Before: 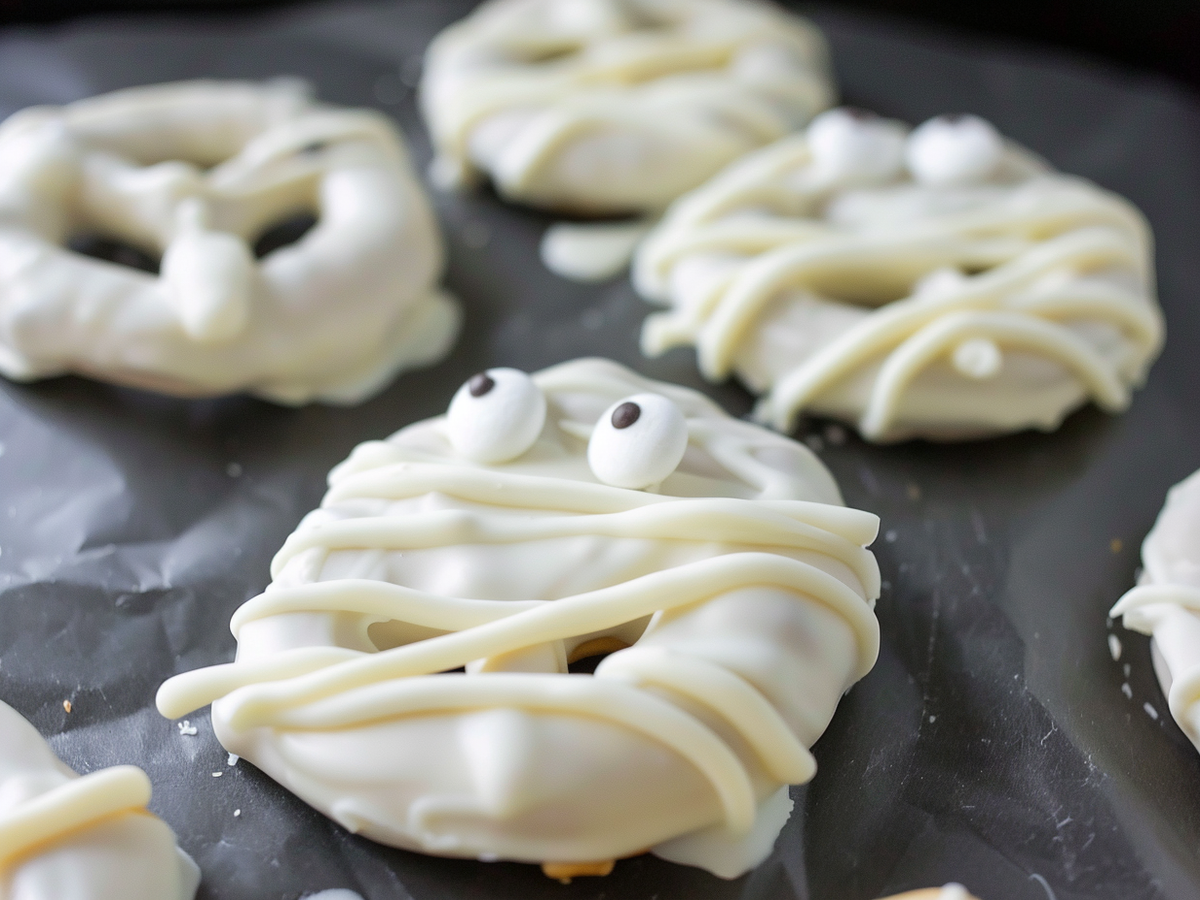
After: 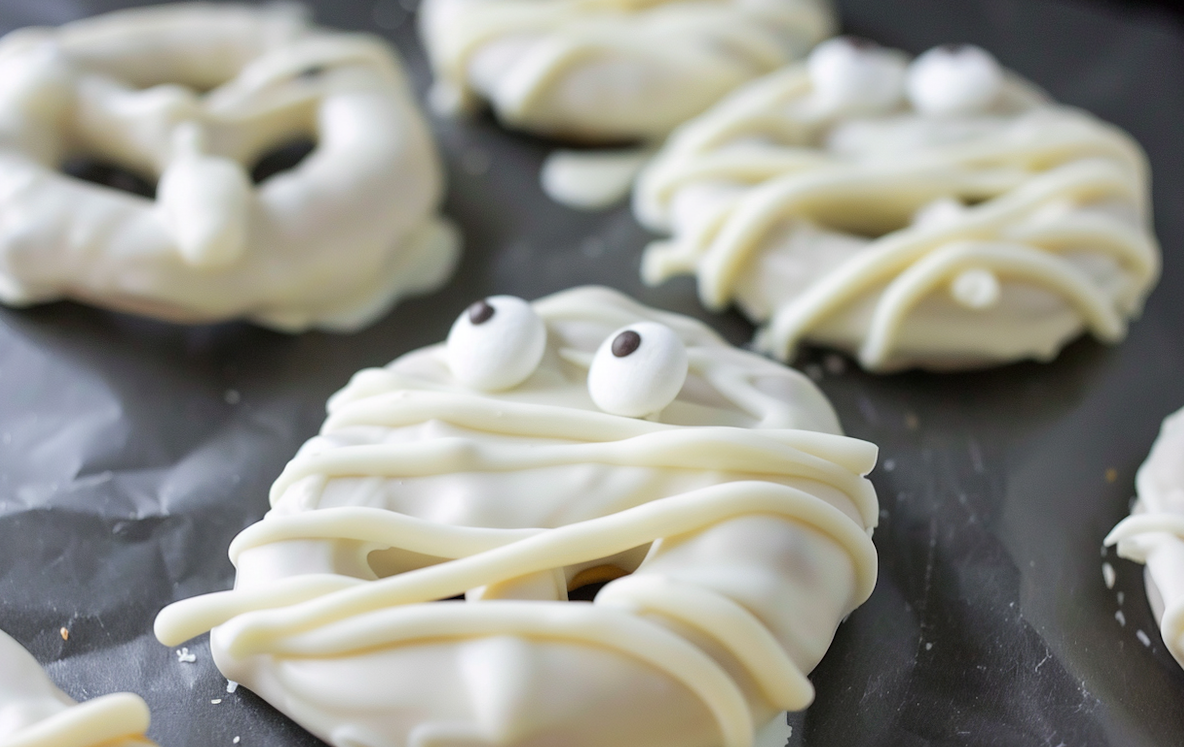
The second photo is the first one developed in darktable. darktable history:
rotate and perspective: rotation 0.174°, lens shift (vertical) 0.013, lens shift (horizontal) 0.019, shear 0.001, automatic cropping original format, crop left 0.007, crop right 0.991, crop top 0.016, crop bottom 0.997
vibrance: on, module defaults
crop: top 7.625%, bottom 8.027%
